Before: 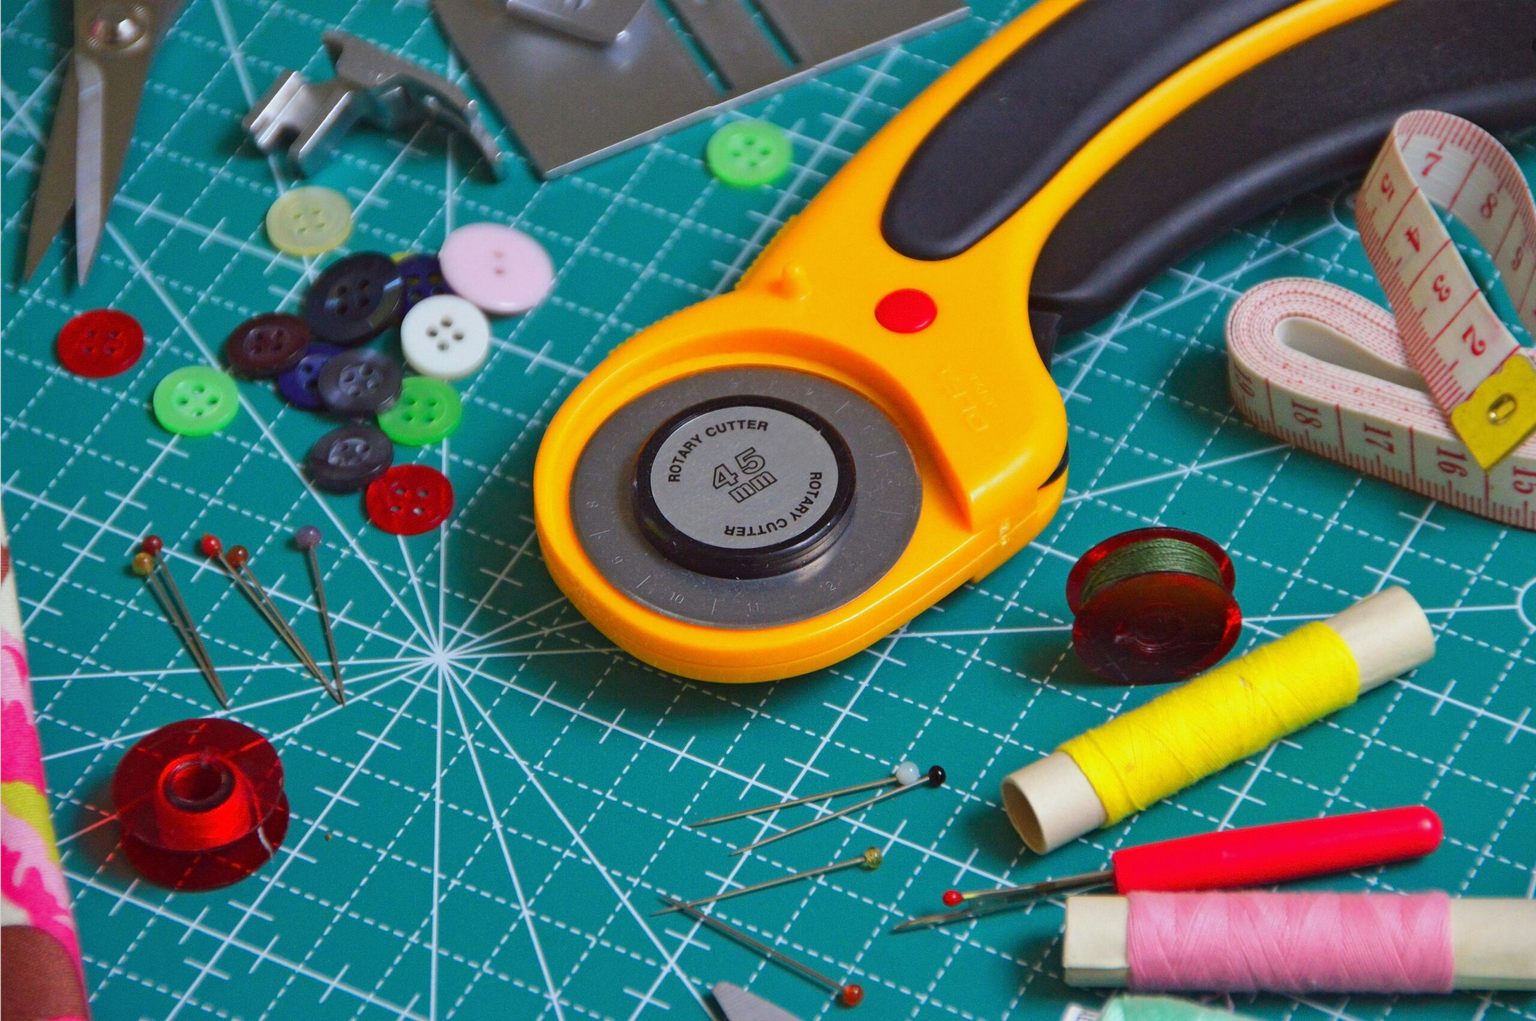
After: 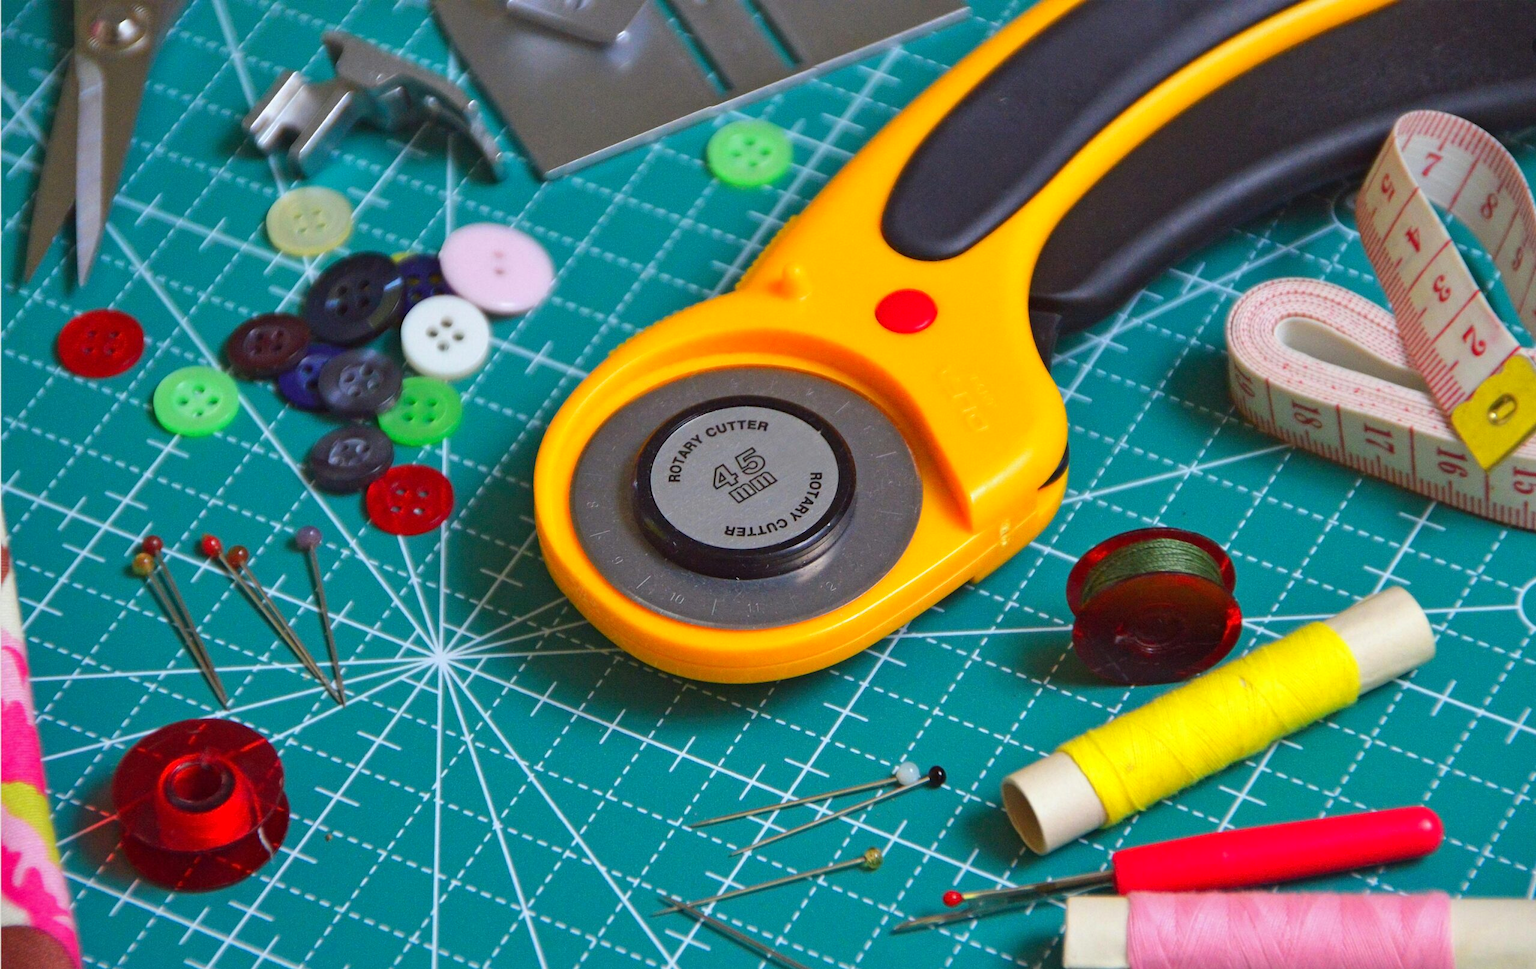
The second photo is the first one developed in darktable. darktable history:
crop and rotate: top 0%, bottom 5.097%
levels: levels [0, 0.476, 0.951]
